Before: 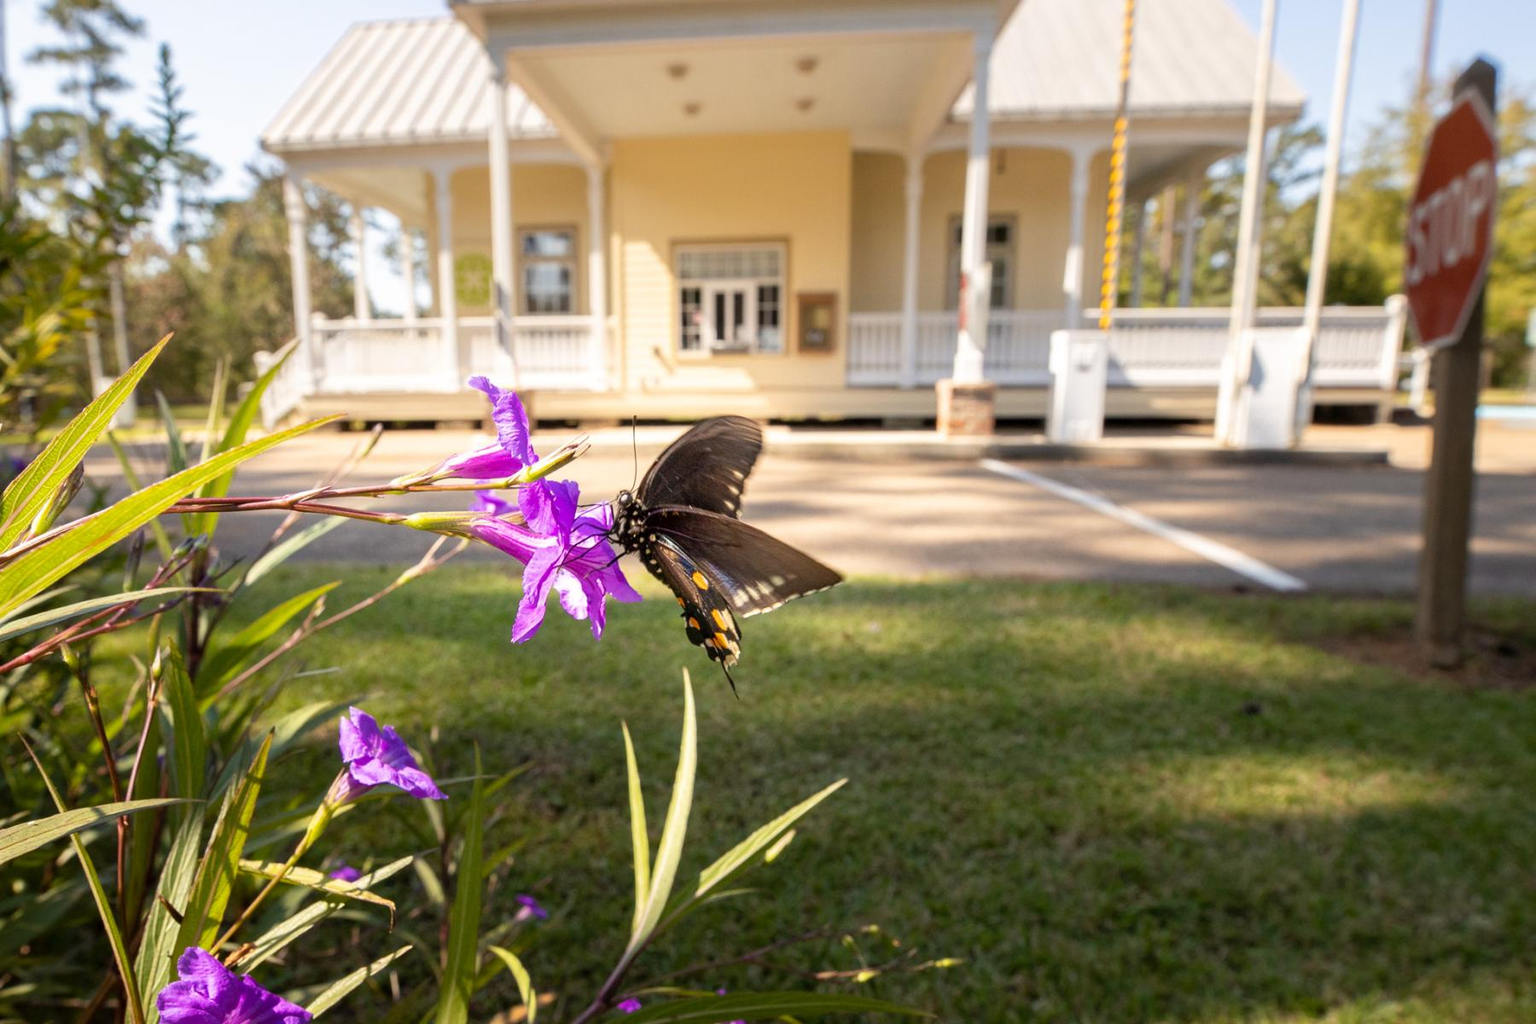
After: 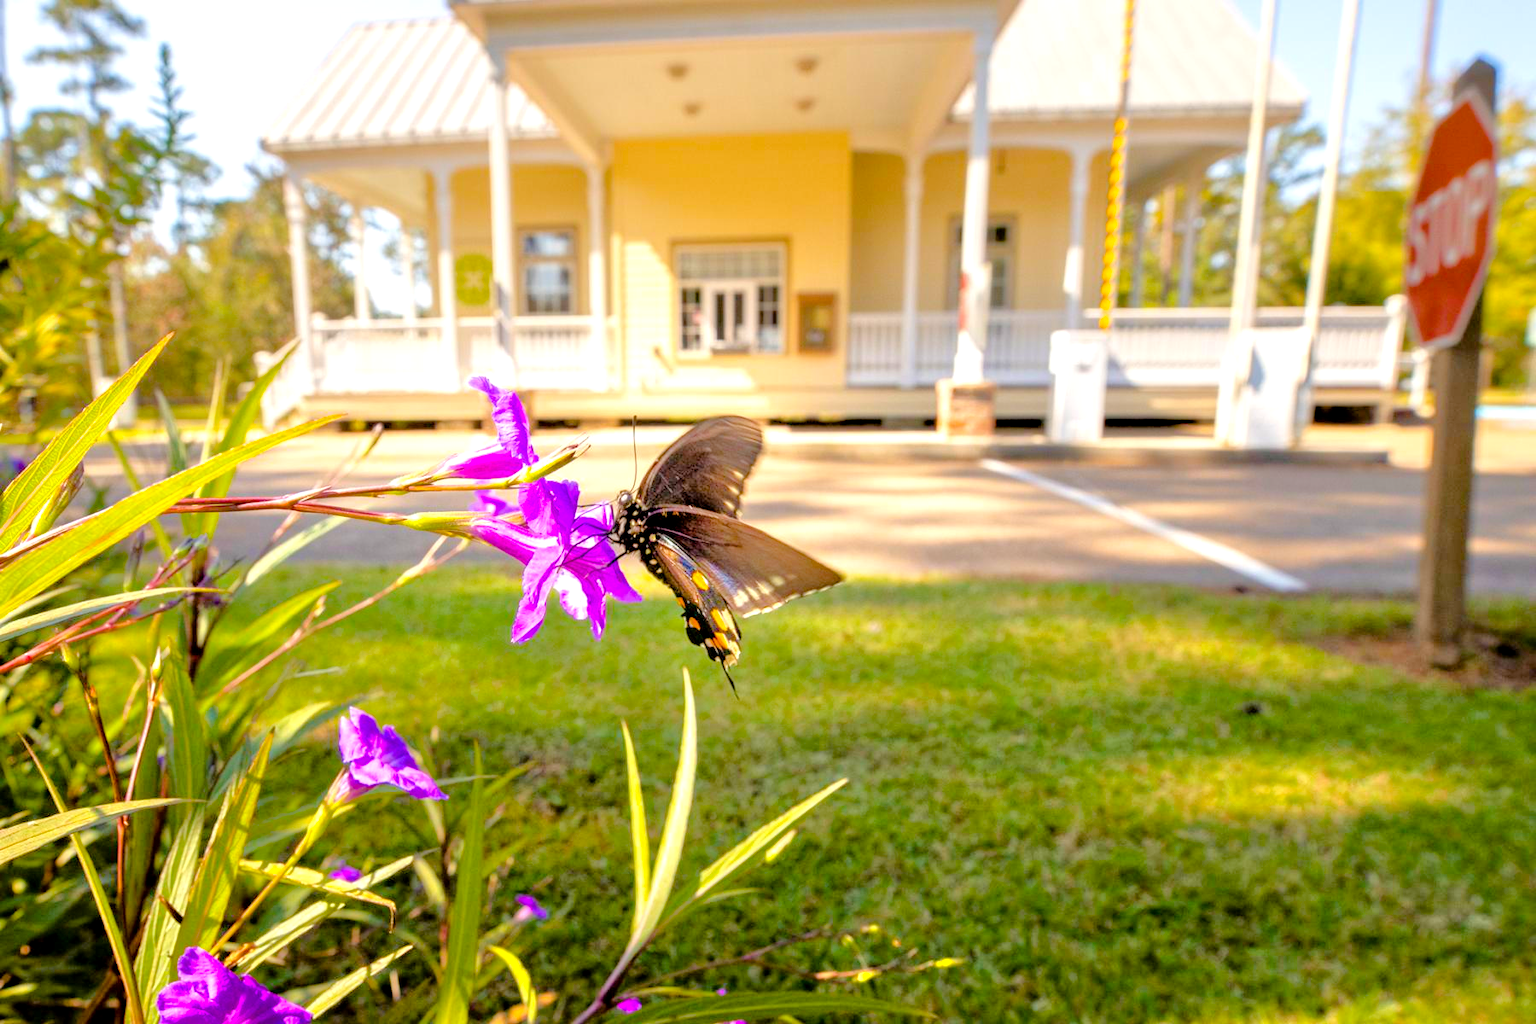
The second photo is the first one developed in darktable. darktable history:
color balance rgb: perceptual saturation grading › global saturation 25%, perceptual brilliance grading › mid-tones 10%, perceptual brilliance grading › shadows 15%, global vibrance 20%
tone equalizer: -7 EV 0.15 EV, -6 EV 0.6 EV, -5 EV 1.15 EV, -4 EV 1.33 EV, -3 EV 1.15 EV, -2 EV 0.6 EV, -1 EV 0.15 EV, mask exposure compensation -0.5 EV
exposure: black level correction 0.005, exposure 0.286 EV, compensate highlight preservation false
